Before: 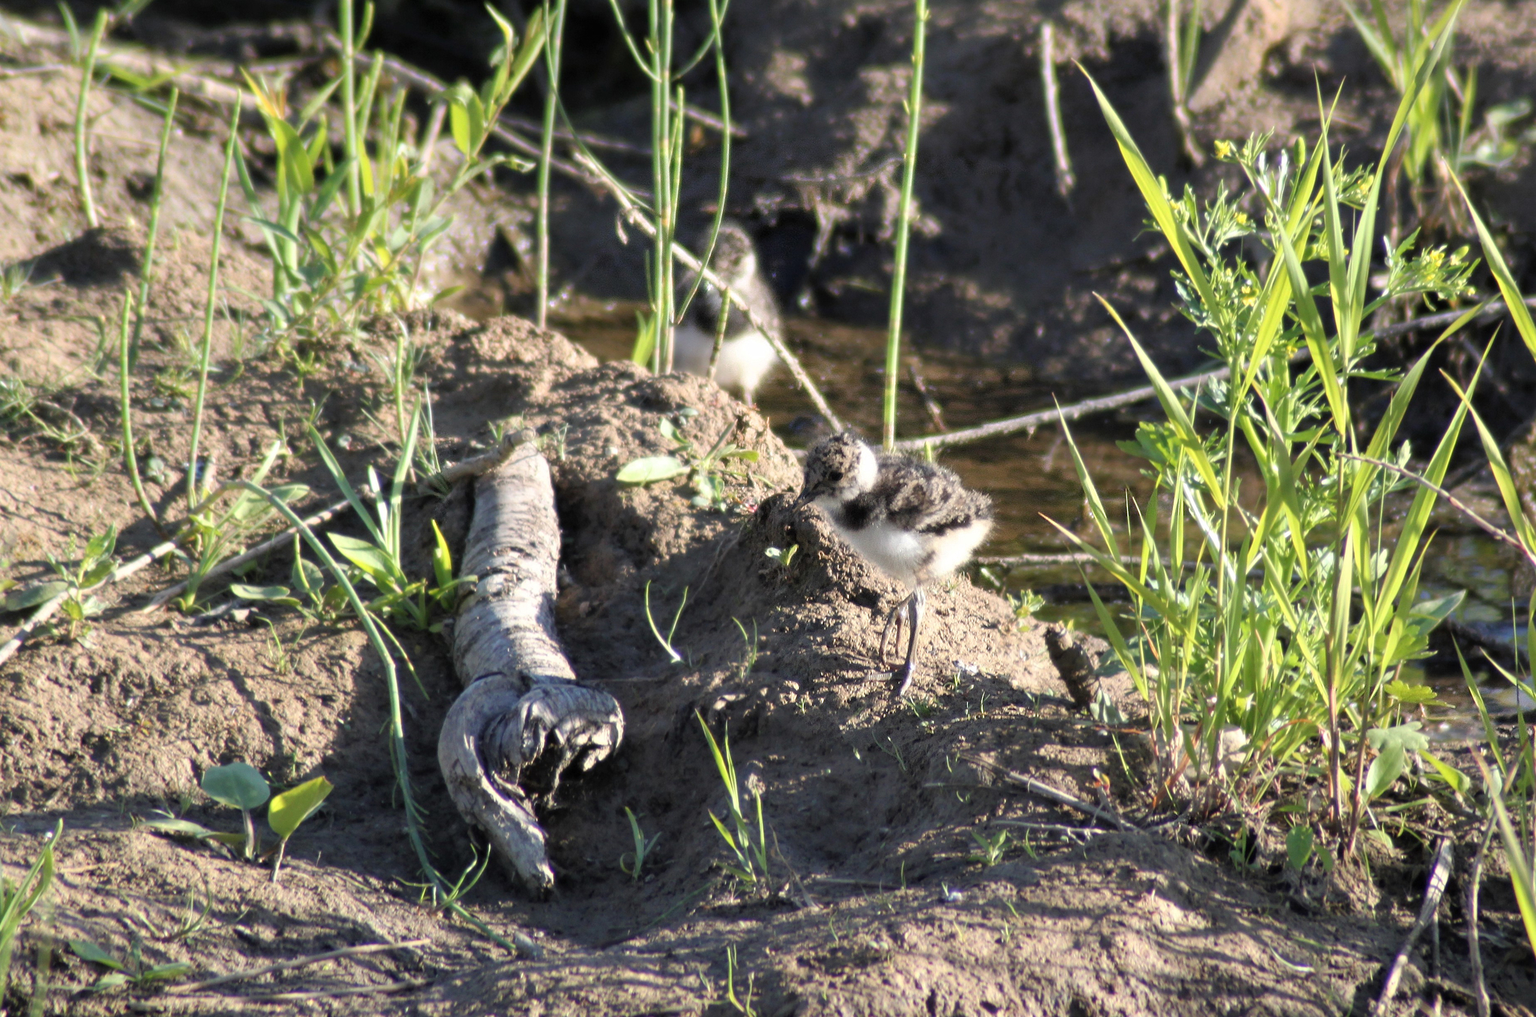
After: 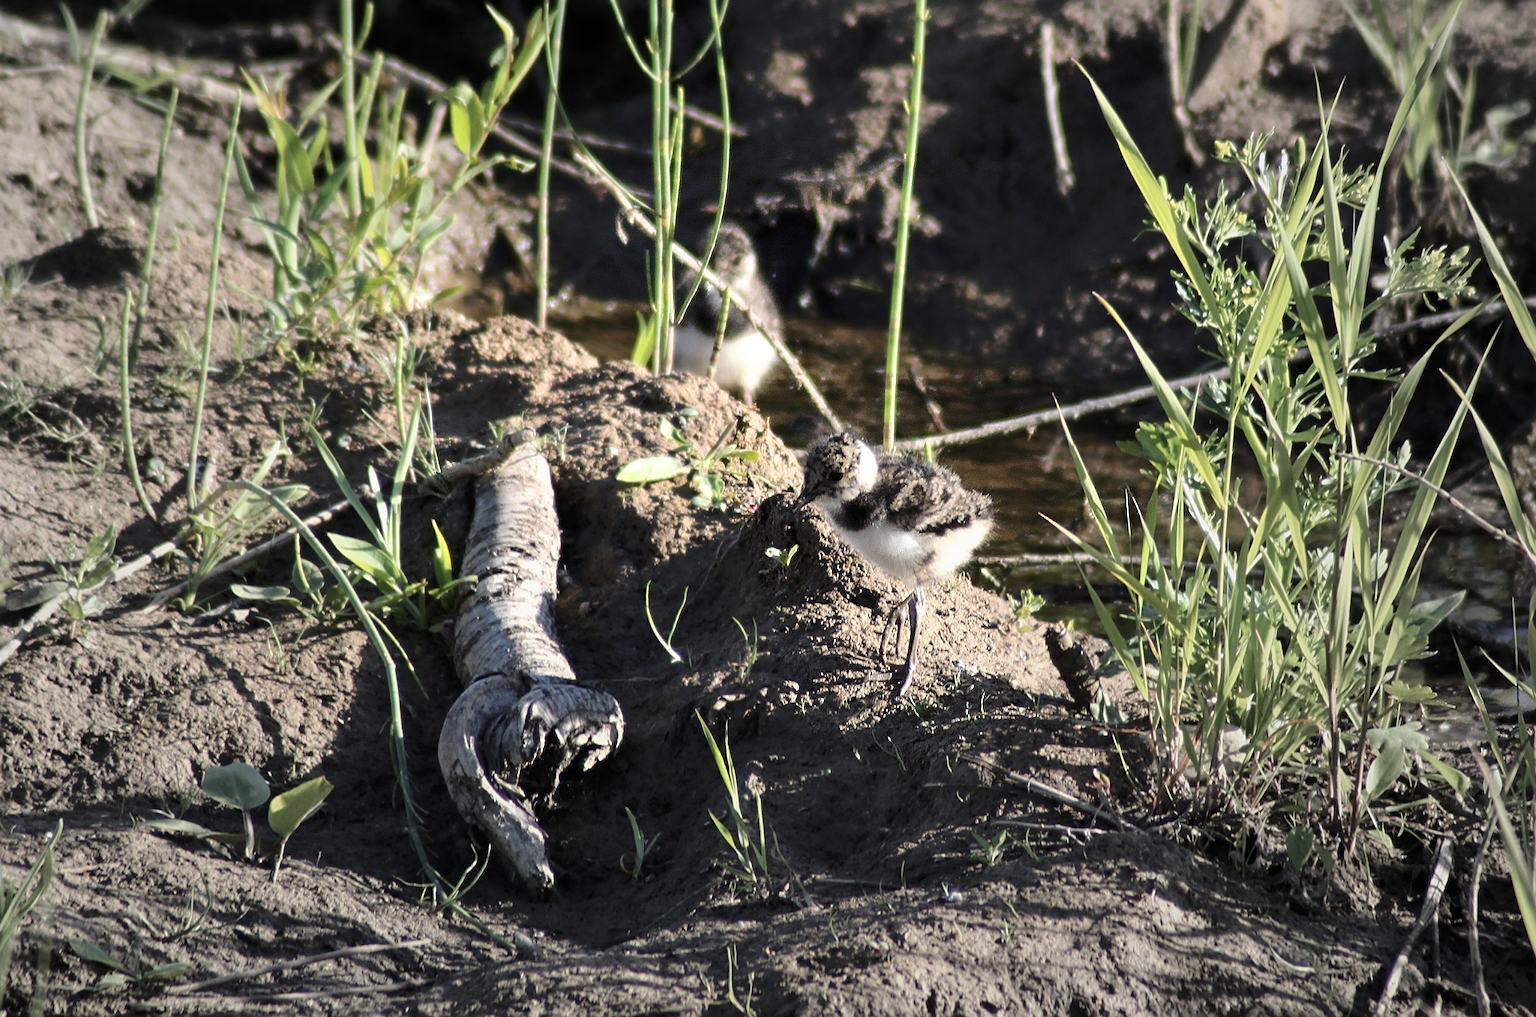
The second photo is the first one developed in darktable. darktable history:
vignetting: fall-off start 33.41%, fall-off radius 64.44%, brightness -0.266, center (-0.051, -0.357), width/height ratio 0.962
sharpen: on, module defaults
base curve: curves: ch0 [(0, 0) (0.073, 0.04) (0.157, 0.139) (0.492, 0.492) (0.758, 0.758) (1, 1)], preserve colors average RGB
tone equalizer: on, module defaults
